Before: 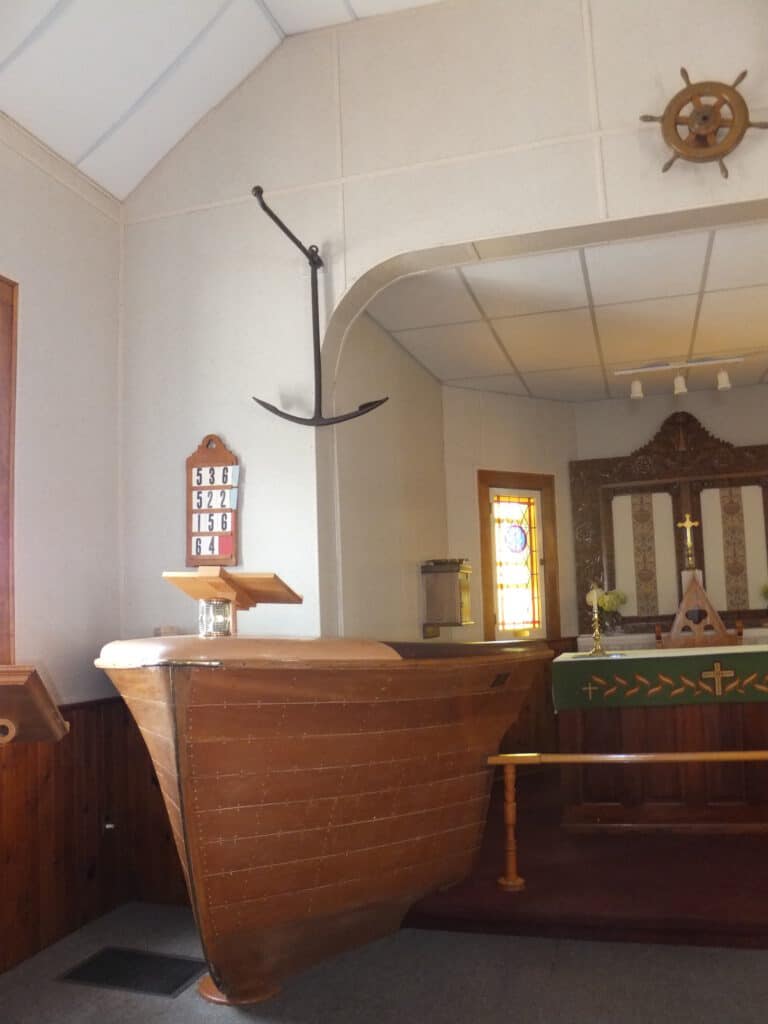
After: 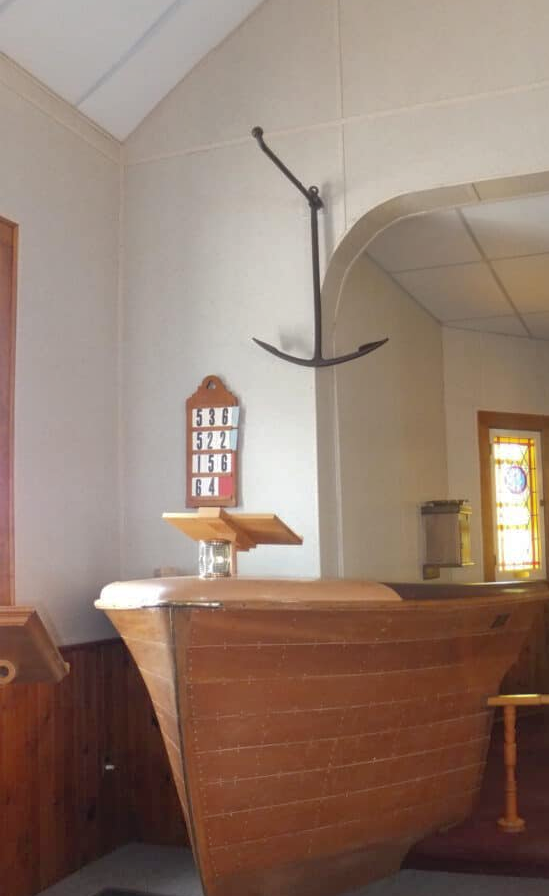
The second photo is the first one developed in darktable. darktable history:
crop: top 5.803%, right 27.864%, bottom 5.804%
shadows and highlights: on, module defaults
